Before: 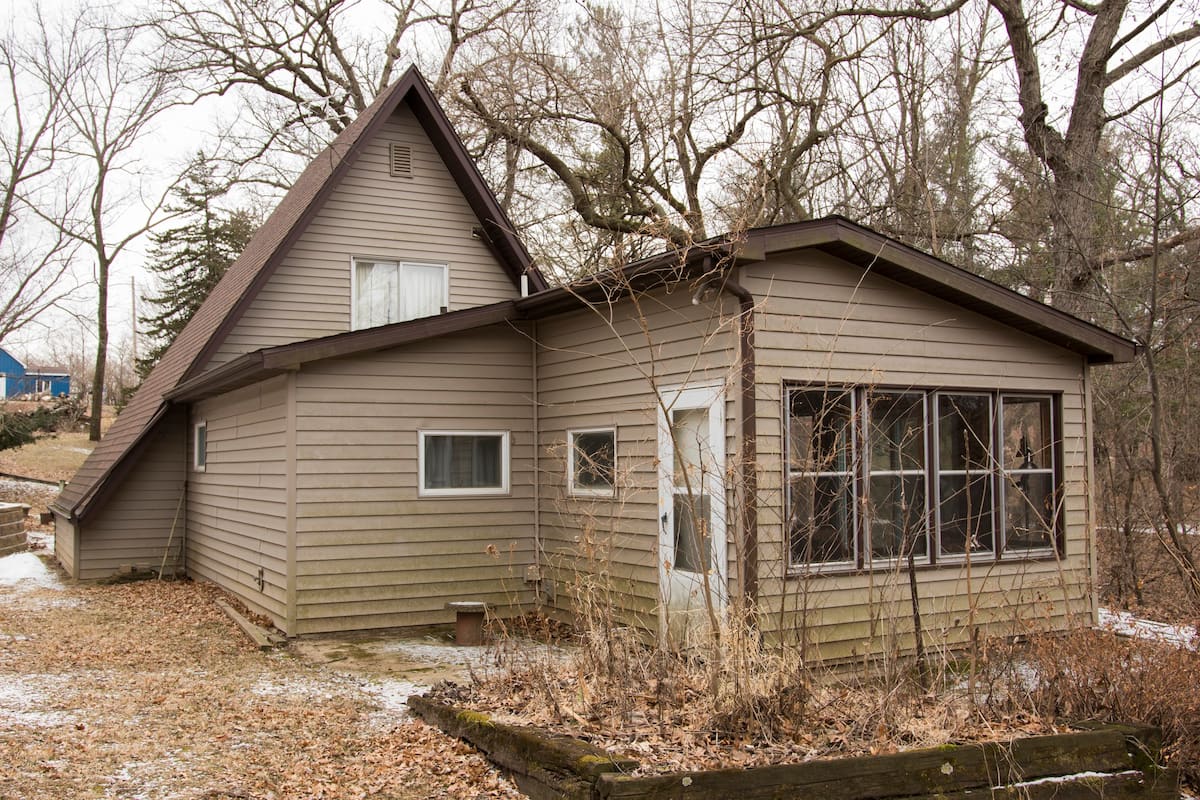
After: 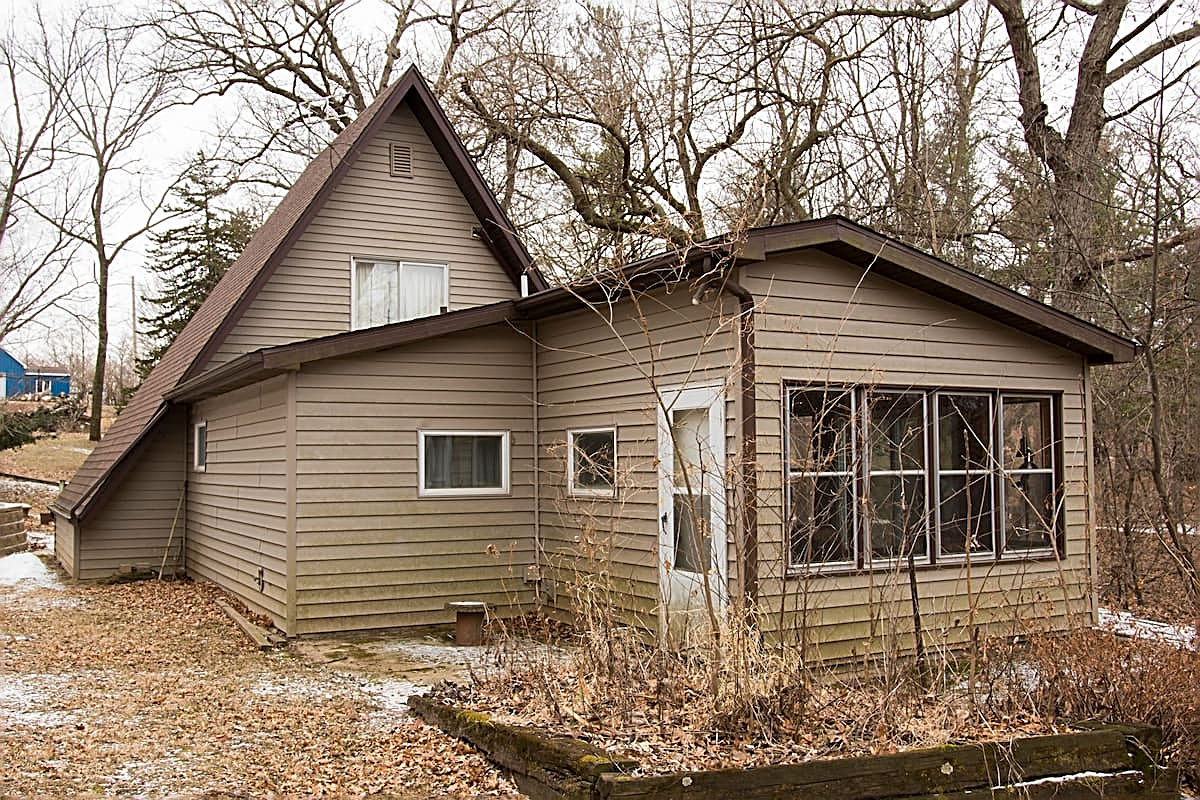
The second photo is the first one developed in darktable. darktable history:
sharpen: amount 1.015
color correction: highlights b* -0.009, saturation 1.08
